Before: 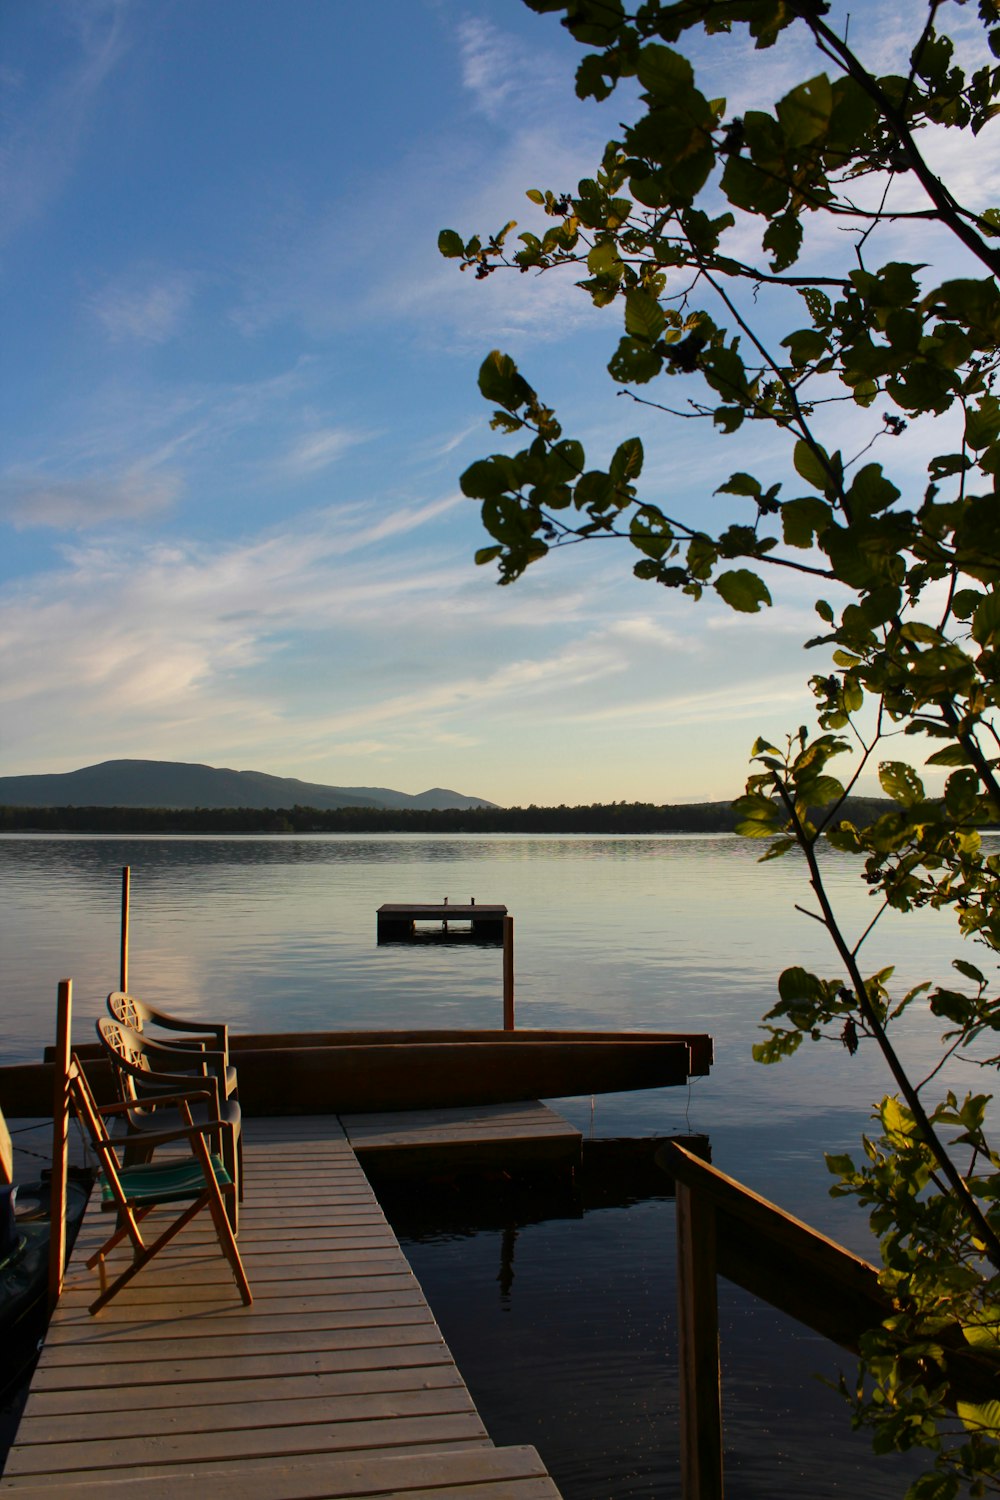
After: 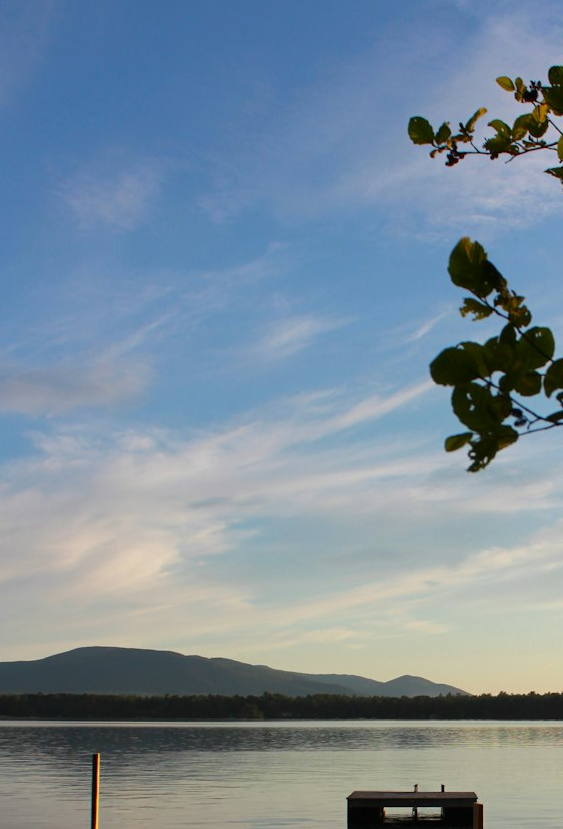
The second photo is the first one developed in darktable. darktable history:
crop and rotate: left 3.032%, top 7.545%, right 40.568%, bottom 37.179%
